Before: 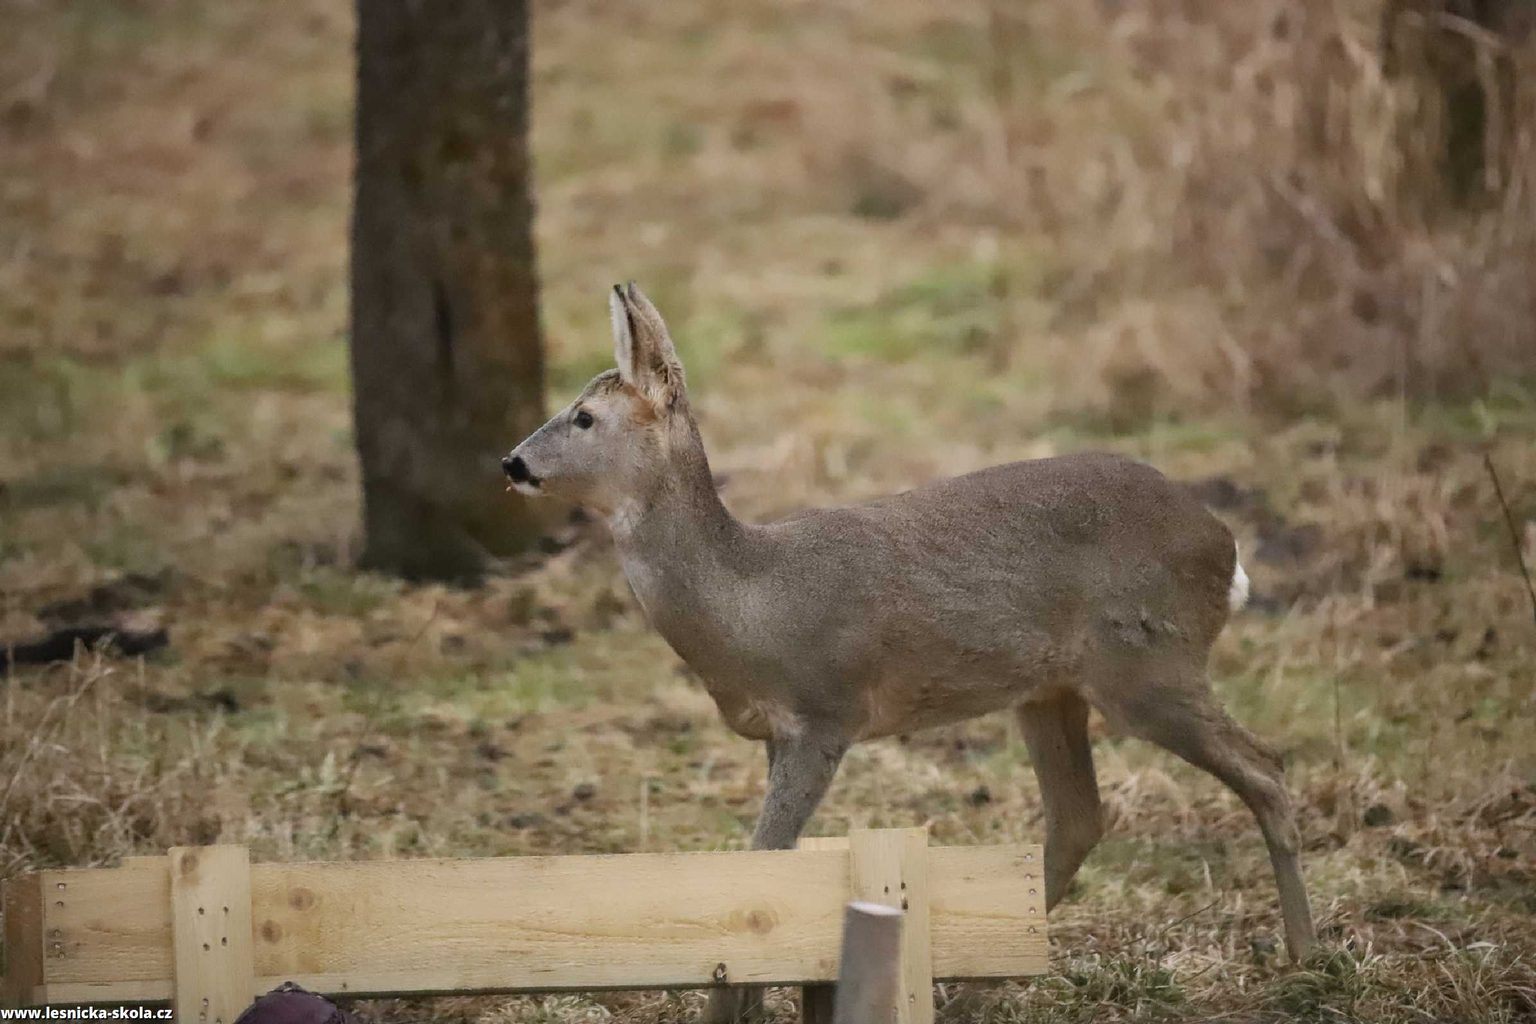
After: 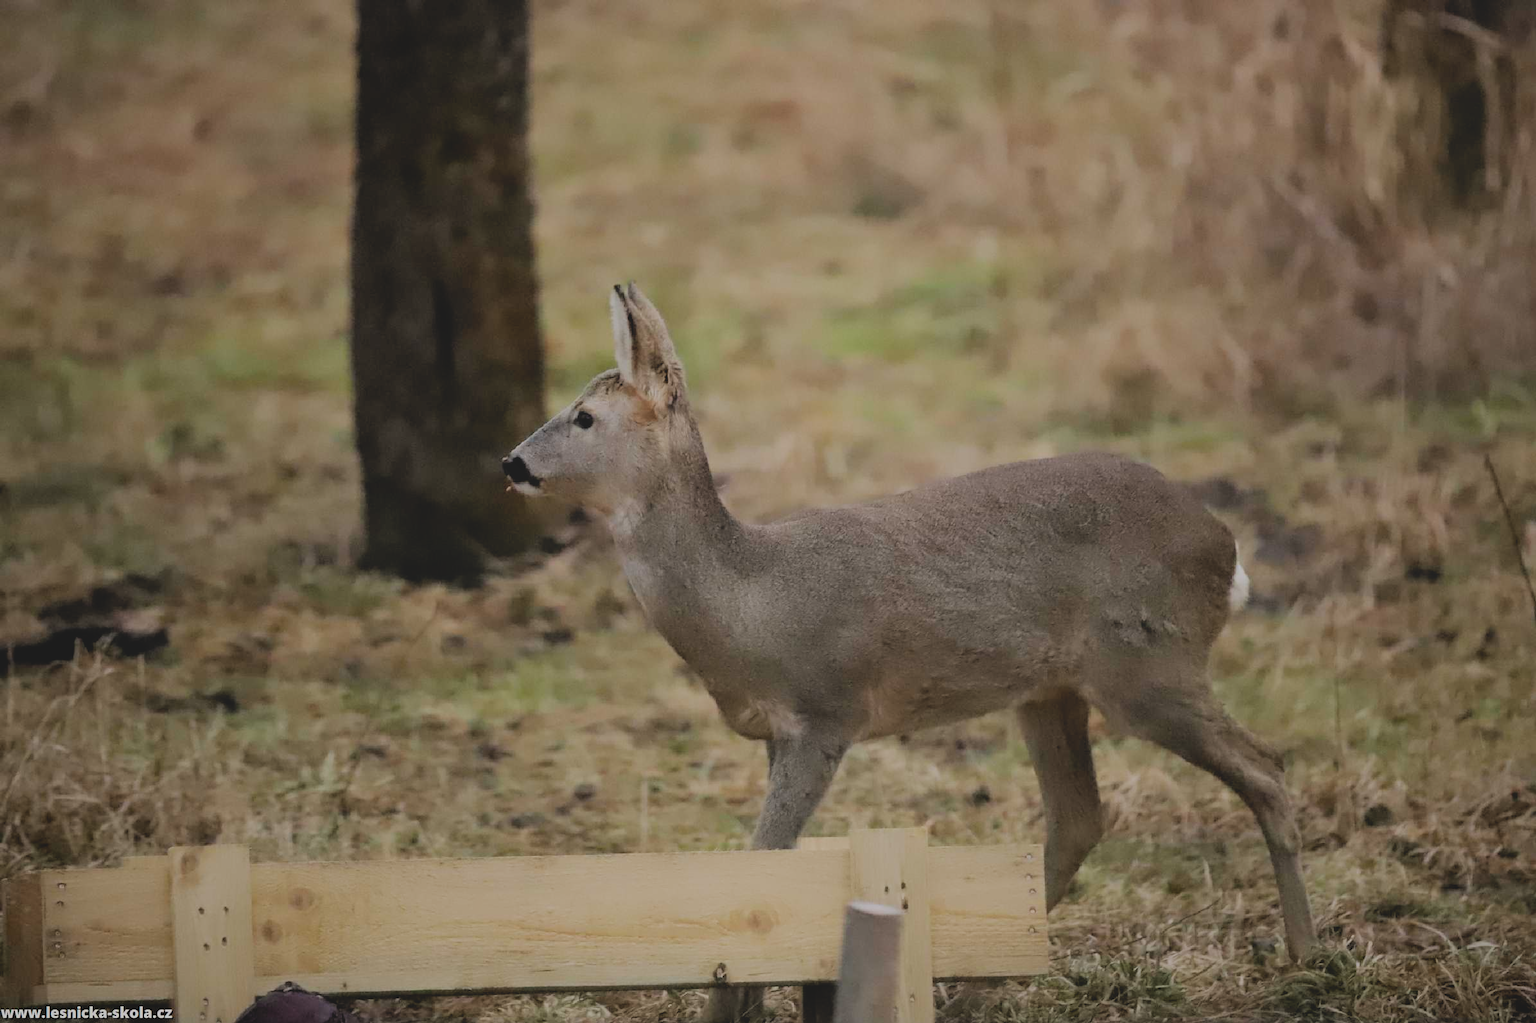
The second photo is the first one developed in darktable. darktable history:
local contrast: detail 70%
filmic rgb: black relative exposure -5.04 EV, white relative exposure 3.52 EV, hardness 3.18, contrast 1.186, highlights saturation mix -49.78%
